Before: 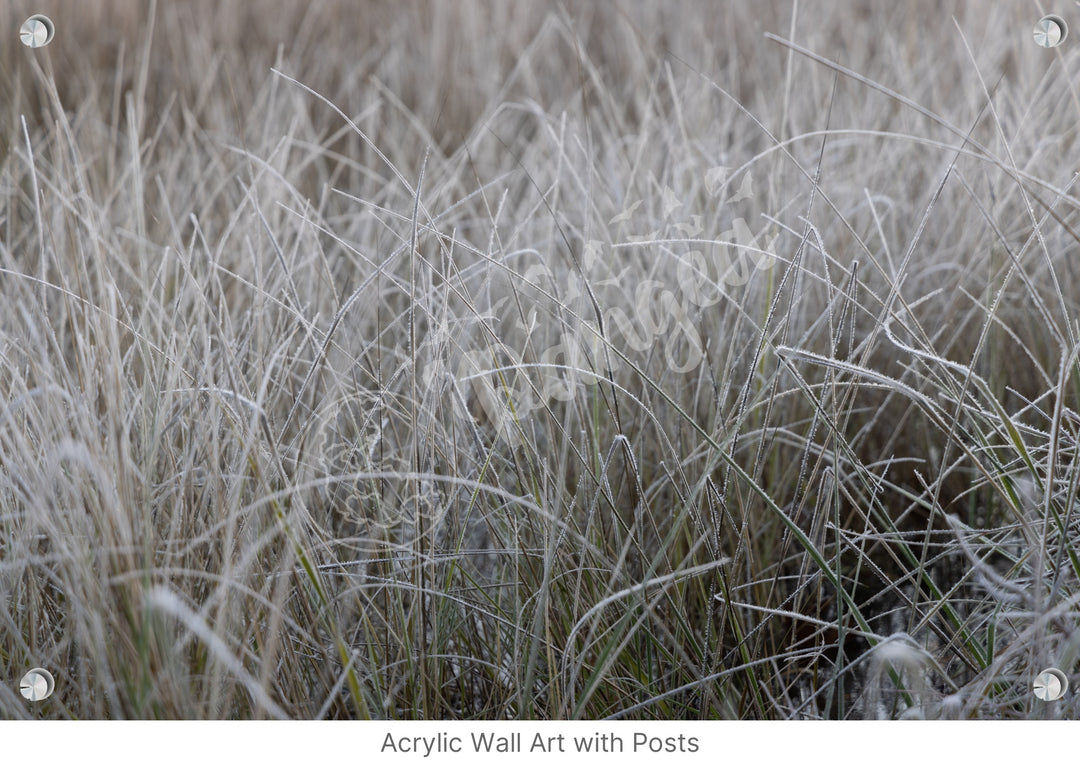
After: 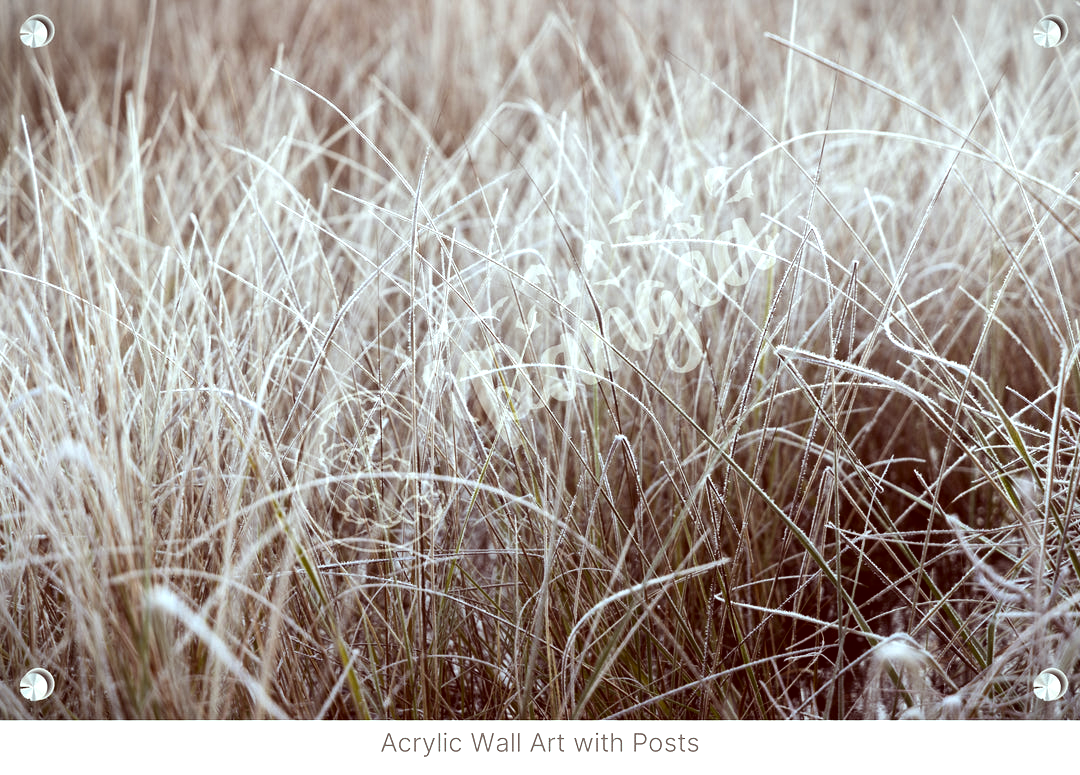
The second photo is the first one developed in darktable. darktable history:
exposure: exposure 0.3 EV, compensate highlight preservation false
vignetting: fall-off start 100%, fall-off radius 64.94%, automatic ratio true, unbound false
tone equalizer: -8 EV -0.75 EV, -7 EV -0.7 EV, -6 EV -0.6 EV, -5 EV -0.4 EV, -3 EV 0.4 EV, -2 EV 0.6 EV, -1 EV 0.7 EV, +0 EV 0.75 EV, edges refinement/feathering 500, mask exposure compensation -1.57 EV, preserve details no
color correction: highlights a* -7.23, highlights b* -0.161, shadows a* 20.08, shadows b* 11.73
